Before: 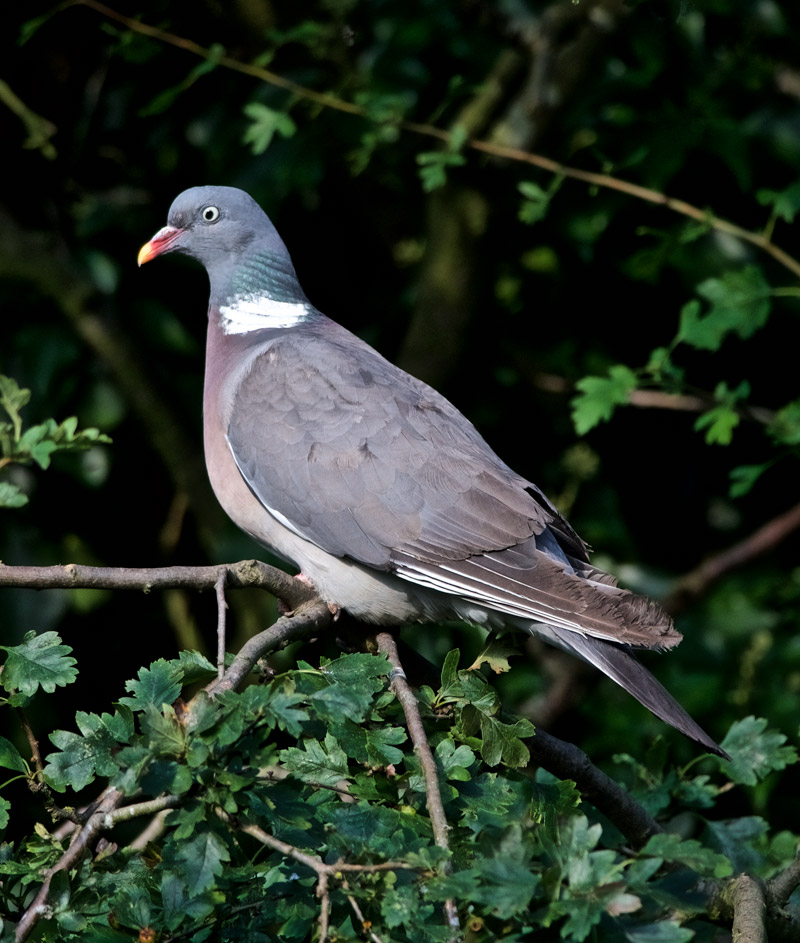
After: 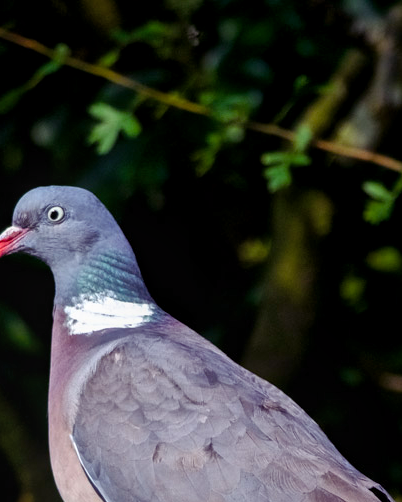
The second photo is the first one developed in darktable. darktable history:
crop: left 19.453%, right 30.227%, bottom 46.74%
local contrast: on, module defaults
color balance rgb: shadows lift › luminance 0.292%, shadows lift › chroma 7.015%, shadows lift › hue 297.87°, white fulcrum 1.01 EV, perceptual saturation grading › global saturation 34.582%, perceptual saturation grading › highlights -29.982%, perceptual saturation grading › shadows 35.672%
